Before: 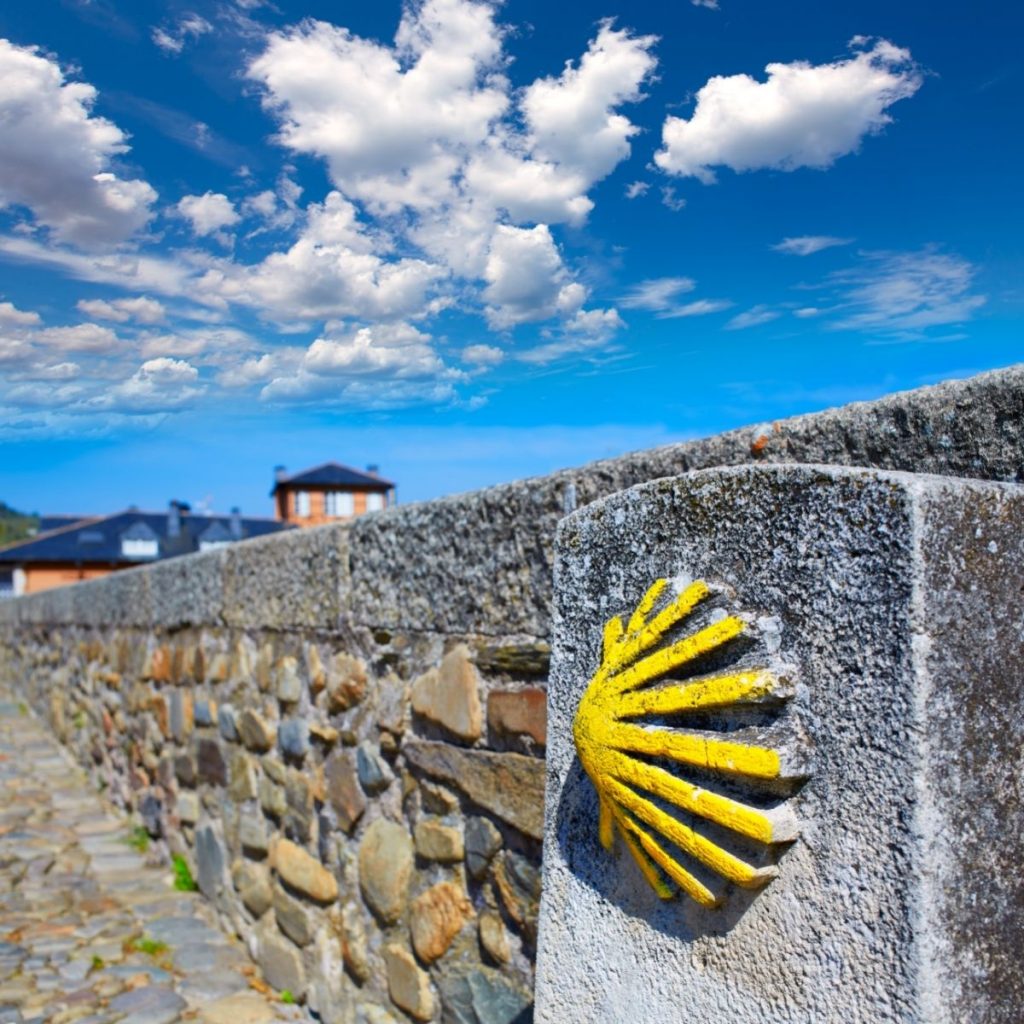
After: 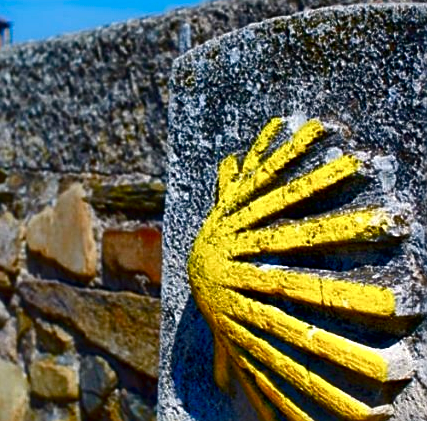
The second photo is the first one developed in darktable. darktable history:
contrast brightness saturation: brightness -0.255, saturation 0.195
contrast equalizer: y [[0.5, 0.486, 0.447, 0.446, 0.489, 0.5], [0.5 ×6], [0.5 ×6], [0 ×6], [0 ×6]]
sharpen: on, module defaults
color balance rgb: shadows lift › luminance -10.007%, shadows lift › chroma 0.747%, shadows lift › hue 111.14°, perceptual saturation grading › global saturation 20%, perceptual saturation grading › highlights -50.353%, perceptual saturation grading › shadows 30.416%, global vibrance 30.276%, contrast 9.63%
crop: left 37.645%, top 45.073%, right 20.579%, bottom 13.784%
